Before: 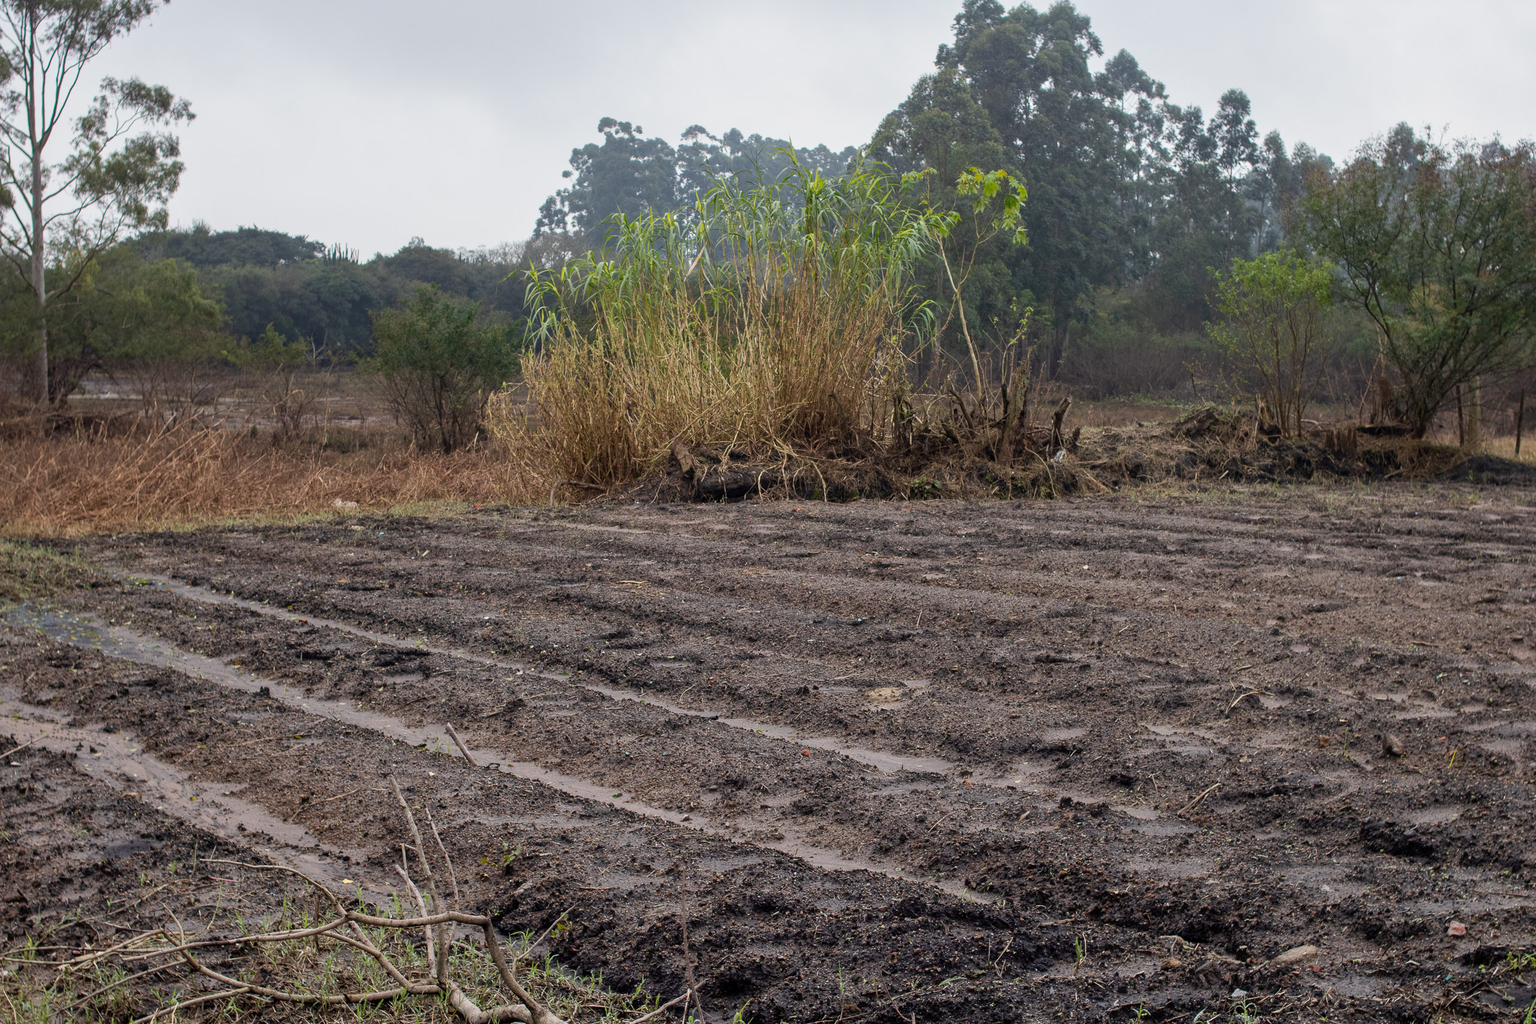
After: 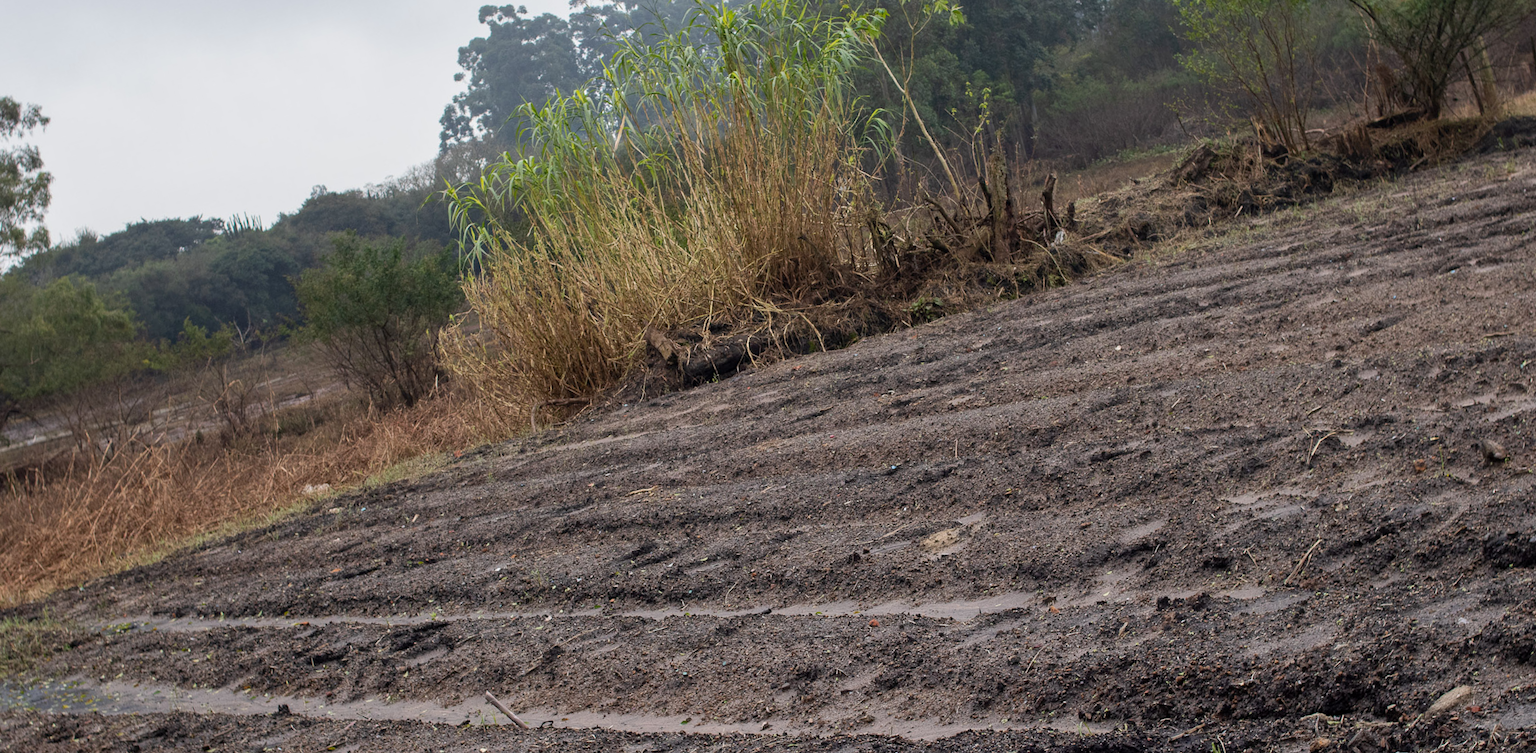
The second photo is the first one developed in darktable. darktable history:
rotate and perspective: rotation -14.8°, crop left 0.1, crop right 0.903, crop top 0.25, crop bottom 0.748
tone equalizer: -7 EV 0.13 EV, smoothing diameter 25%, edges refinement/feathering 10, preserve details guided filter
